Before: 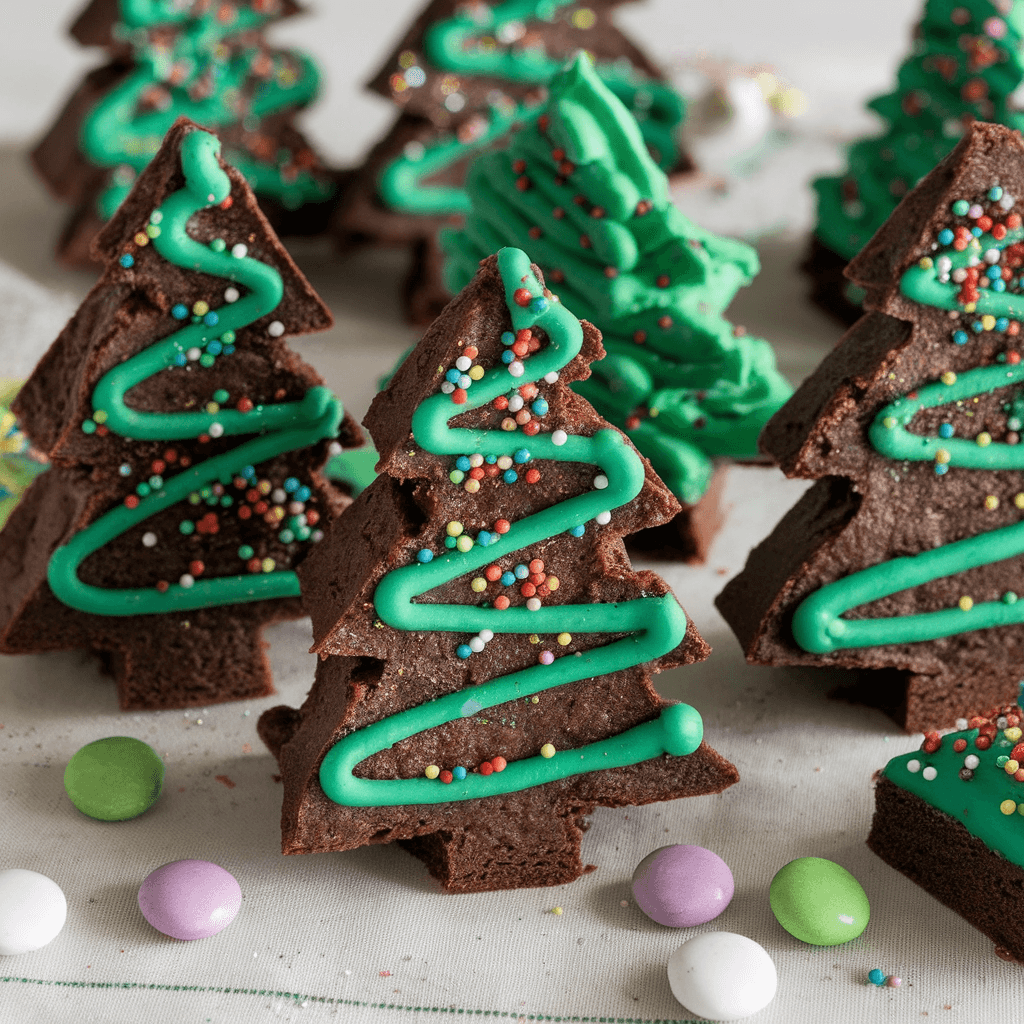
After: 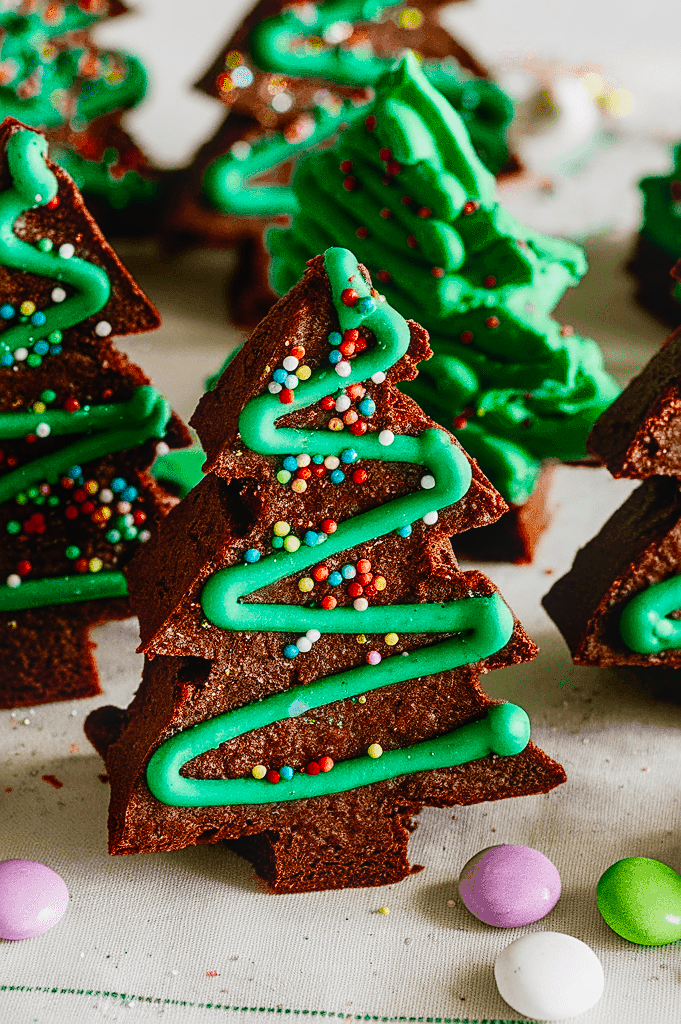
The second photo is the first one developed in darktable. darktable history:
local contrast: detail 110%
color balance rgb: shadows lift › chroma 2.028%, shadows lift › hue 216.67°, power › hue 307.73°, perceptual saturation grading › global saturation 34.824%, perceptual saturation grading › highlights -29.952%, perceptual saturation grading › shadows 35.571%, global vibrance 16.724%, saturation formula JzAzBz (2021)
sharpen: on, module defaults
crop: left 16.985%, right 16.472%
contrast brightness saturation: contrast 0.08, saturation 0.195
tone curve: curves: ch0 [(0, 0) (0.004, 0.001) (0.133, 0.112) (0.325, 0.362) (0.832, 0.893) (1, 1)], preserve colors none
exposure: compensate highlight preservation false
